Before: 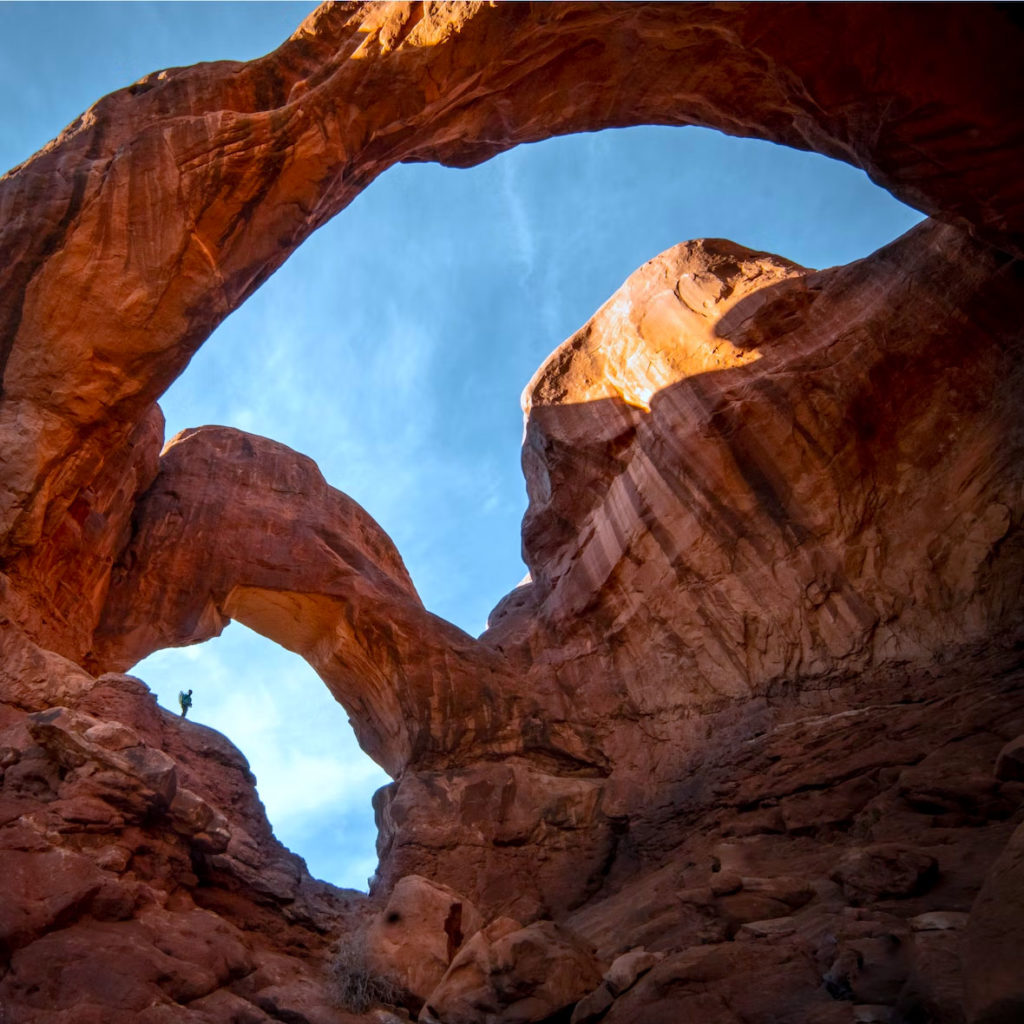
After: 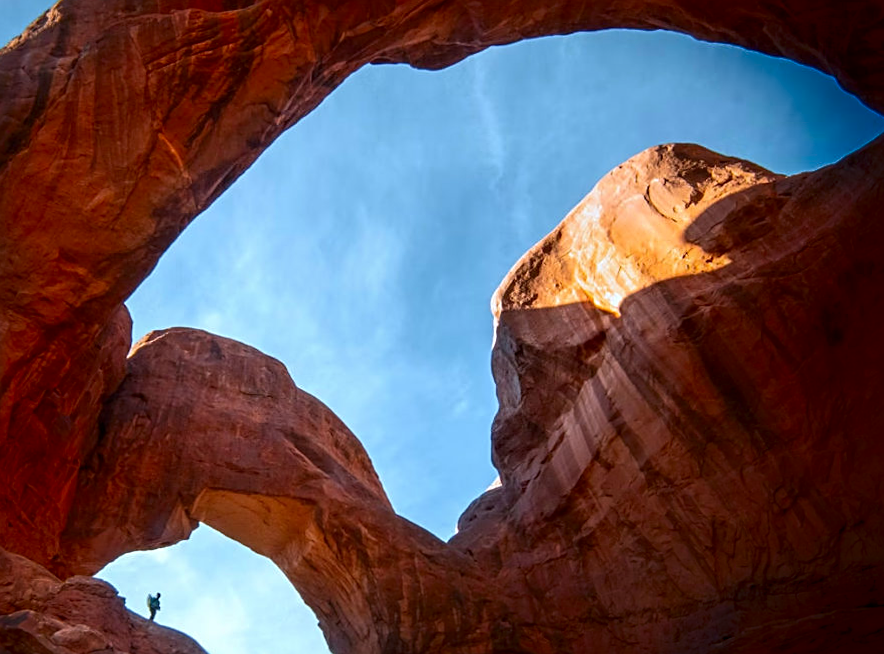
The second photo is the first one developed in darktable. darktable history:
tone equalizer: on, module defaults
crop: left 3.015%, top 8.969%, right 9.647%, bottom 26.457%
sharpen: on, module defaults
rotate and perspective: rotation 0.174°, lens shift (vertical) 0.013, lens shift (horizontal) 0.019, shear 0.001, automatic cropping original format, crop left 0.007, crop right 0.991, crop top 0.016, crop bottom 0.997
shadows and highlights: shadows -88.03, highlights -35.45, shadows color adjustment 99.15%, highlights color adjustment 0%, soften with gaussian
